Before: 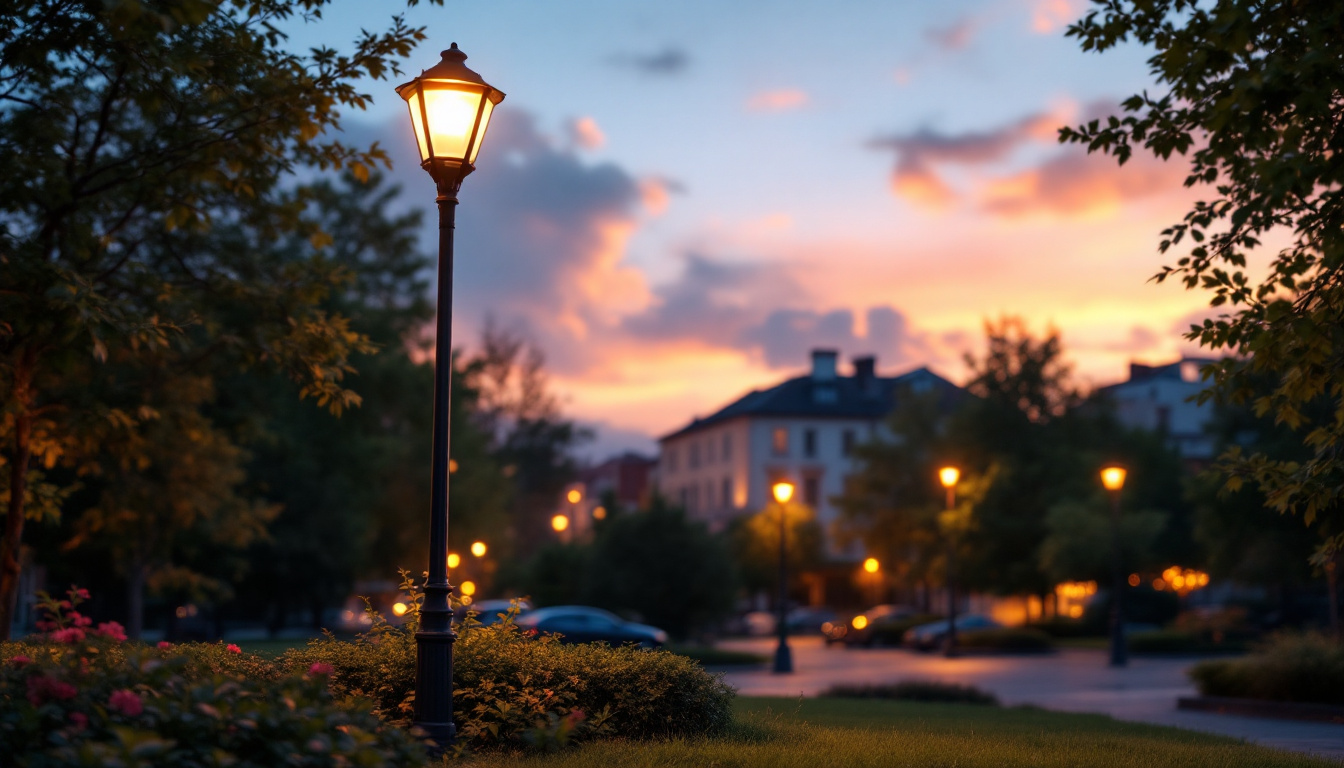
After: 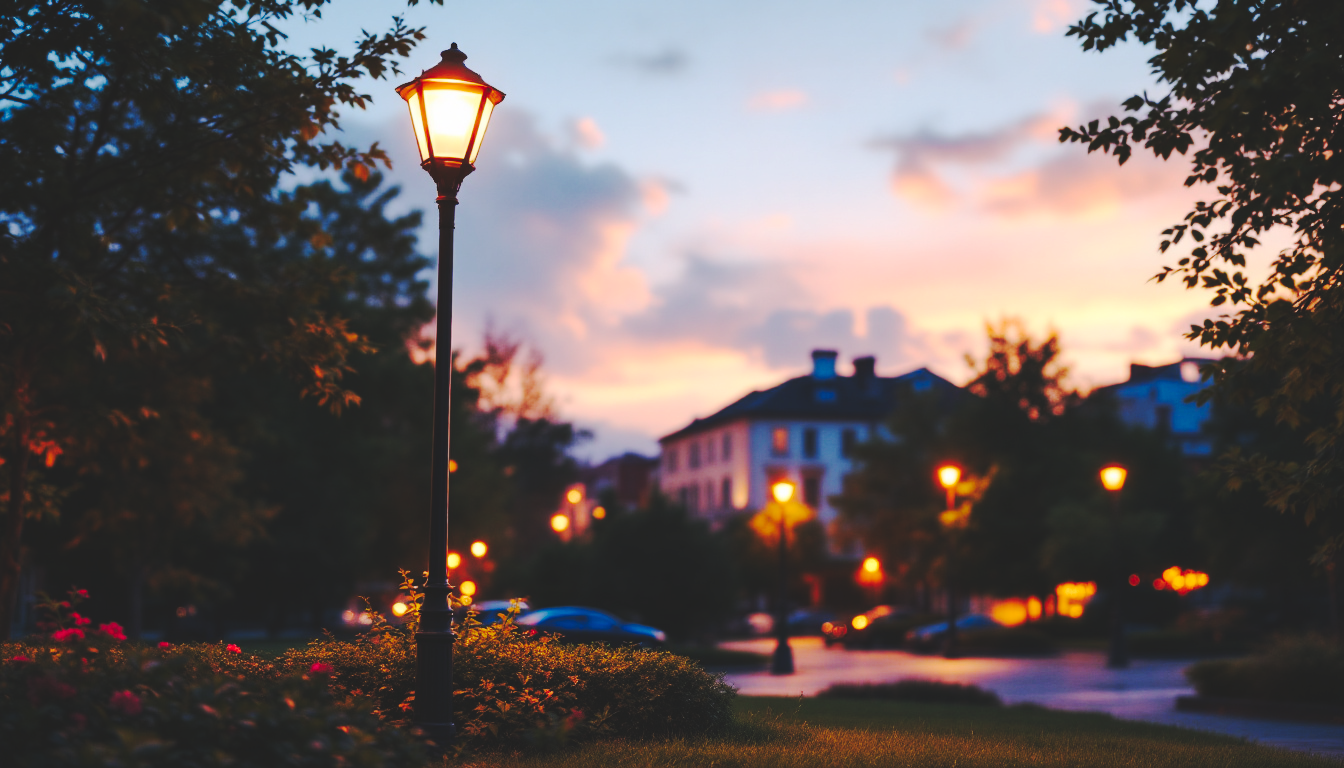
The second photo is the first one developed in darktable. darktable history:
tone curve: curves: ch0 [(0, 0) (0.003, 0.002) (0.011, 0.009) (0.025, 0.018) (0.044, 0.03) (0.069, 0.043) (0.1, 0.057) (0.136, 0.079) (0.177, 0.125) (0.224, 0.178) (0.277, 0.255) (0.335, 0.341) (0.399, 0.443) (0.468, 0.553) (0.543, 0.644) (0.623, 0.718) (0.709, 0.779) (0.801, 0.849) (0.898, 0.929) (1, 1)], preserve colors none
base curve: curves: ch0 [(0, 0.024) (0.055, 0.065) (0.121, 0.166) (0.236, 0.319) (0.693, 0.726) (1, 1)], exposure shift 0.01, preserve colors none
